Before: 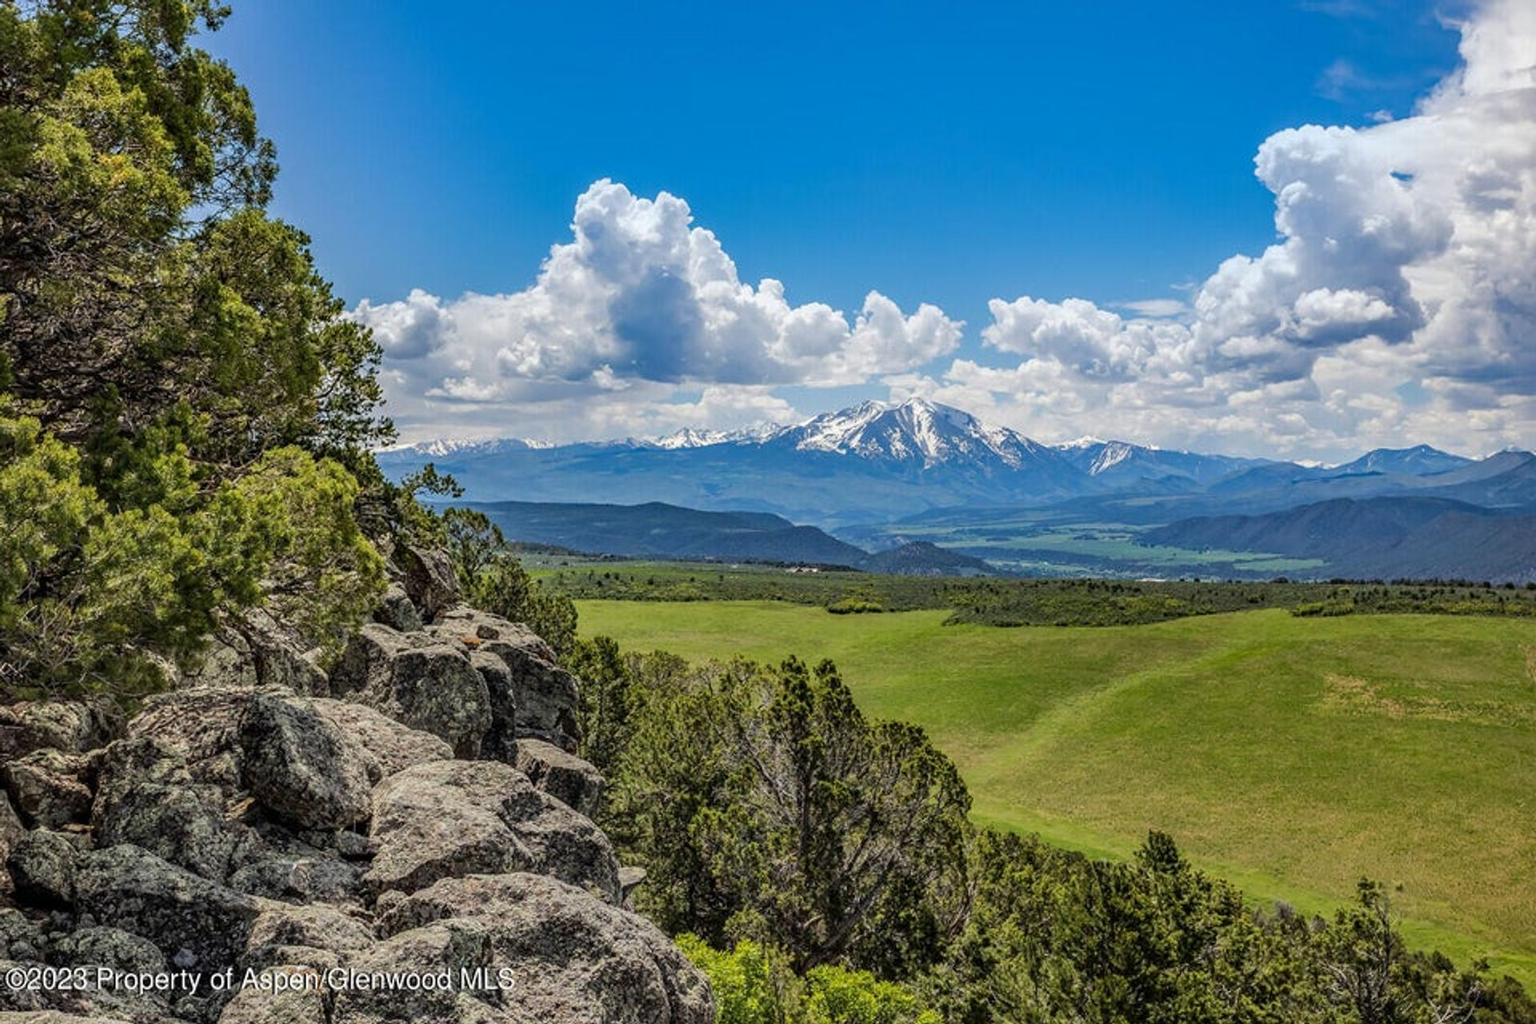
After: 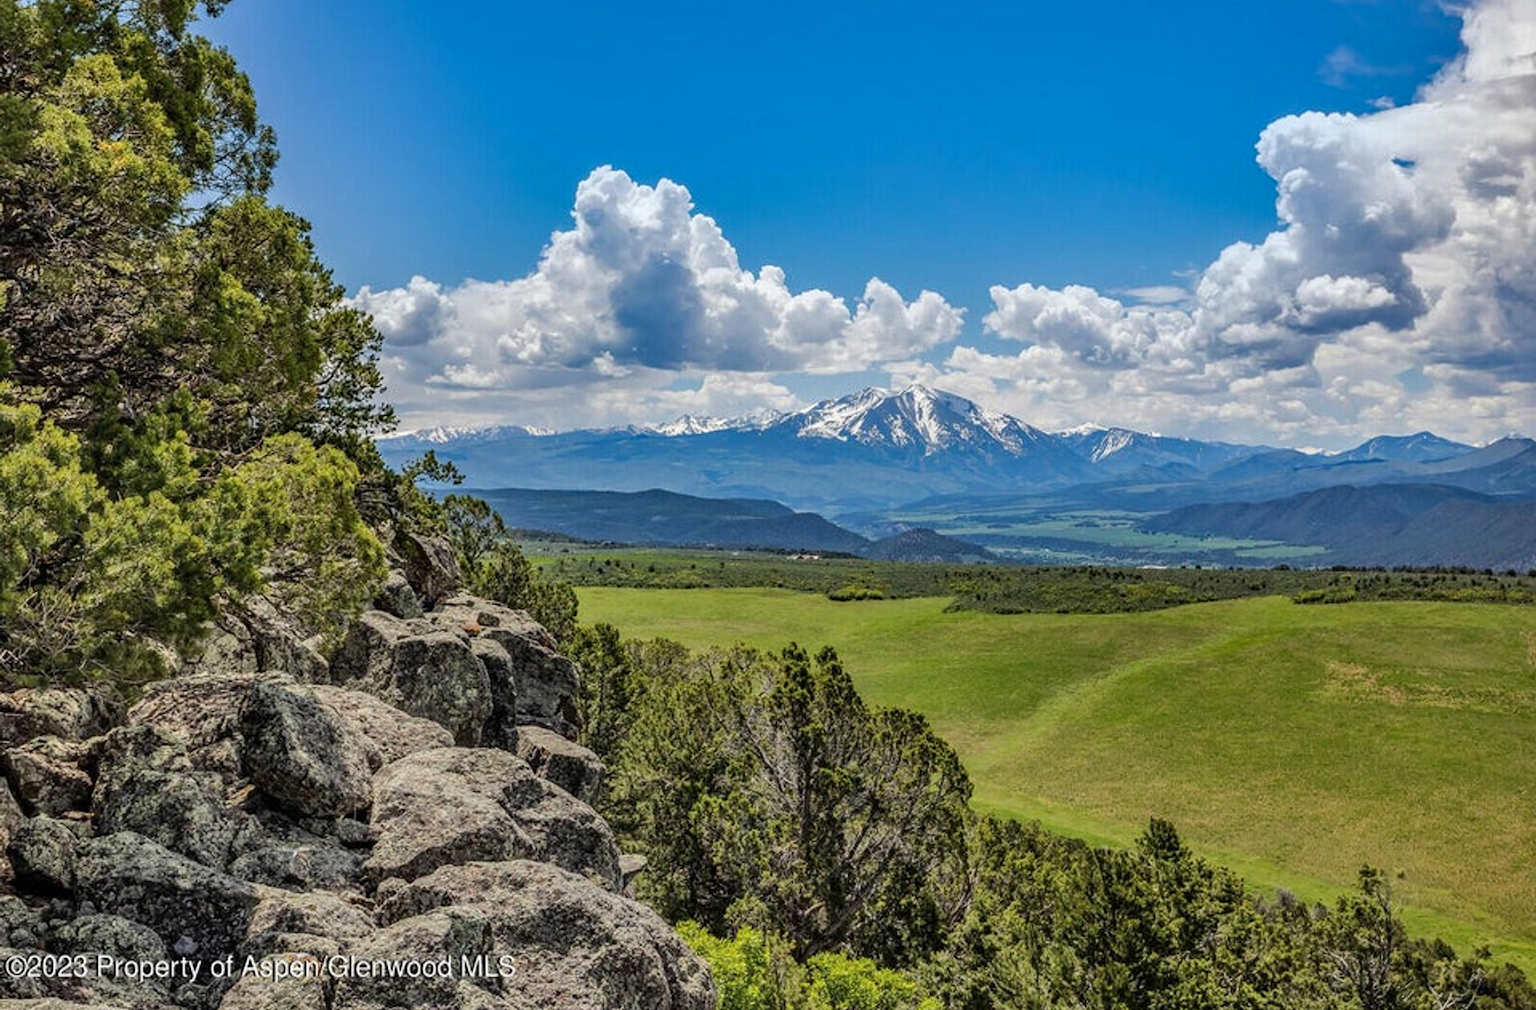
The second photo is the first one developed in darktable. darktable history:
crop: top 1.375%, right 0.085%
shadows and highlights: soften with gaussian
